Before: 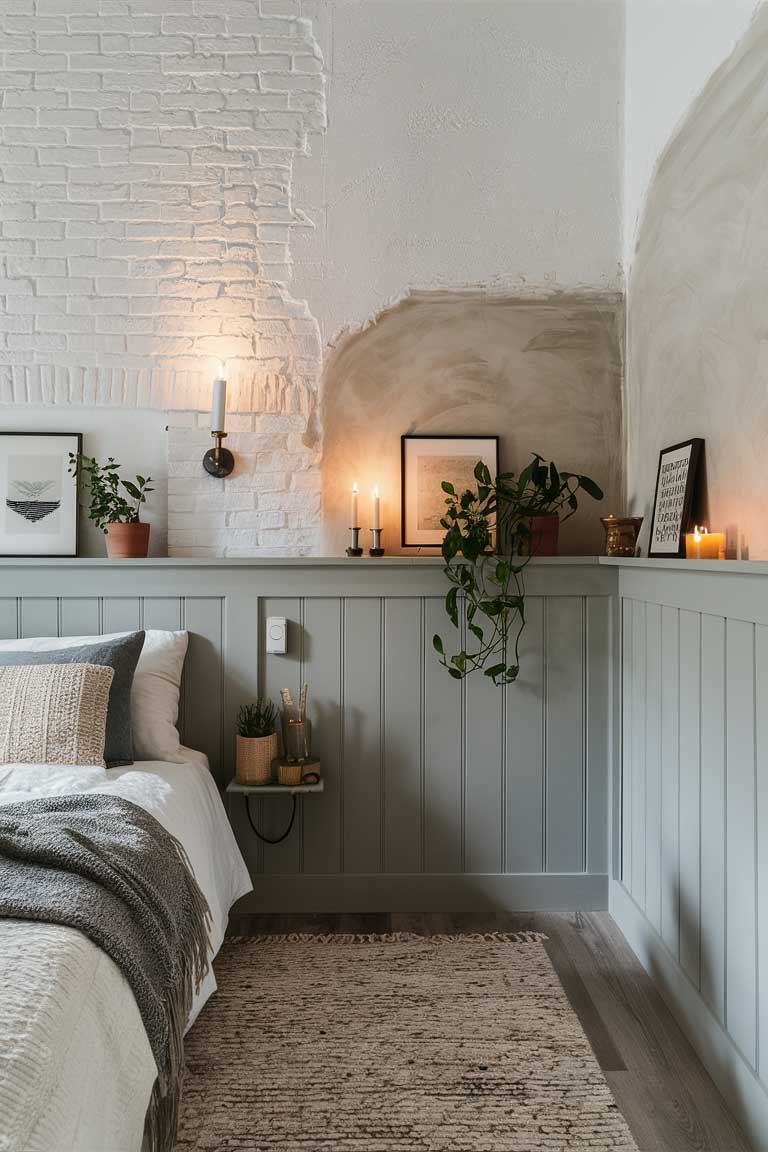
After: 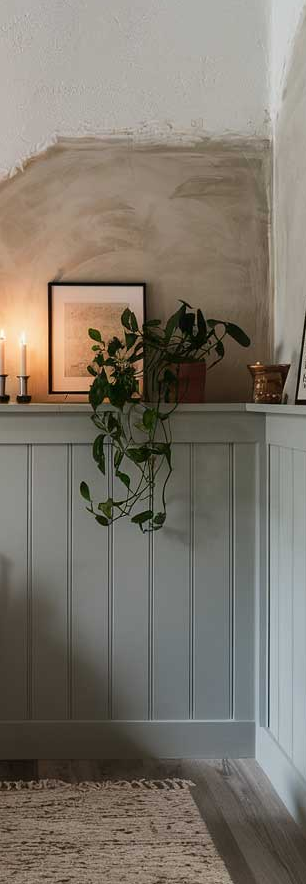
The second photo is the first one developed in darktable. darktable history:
crop: left 46.079%, top 13.31%, right 14.008%, bottom 9.894%
